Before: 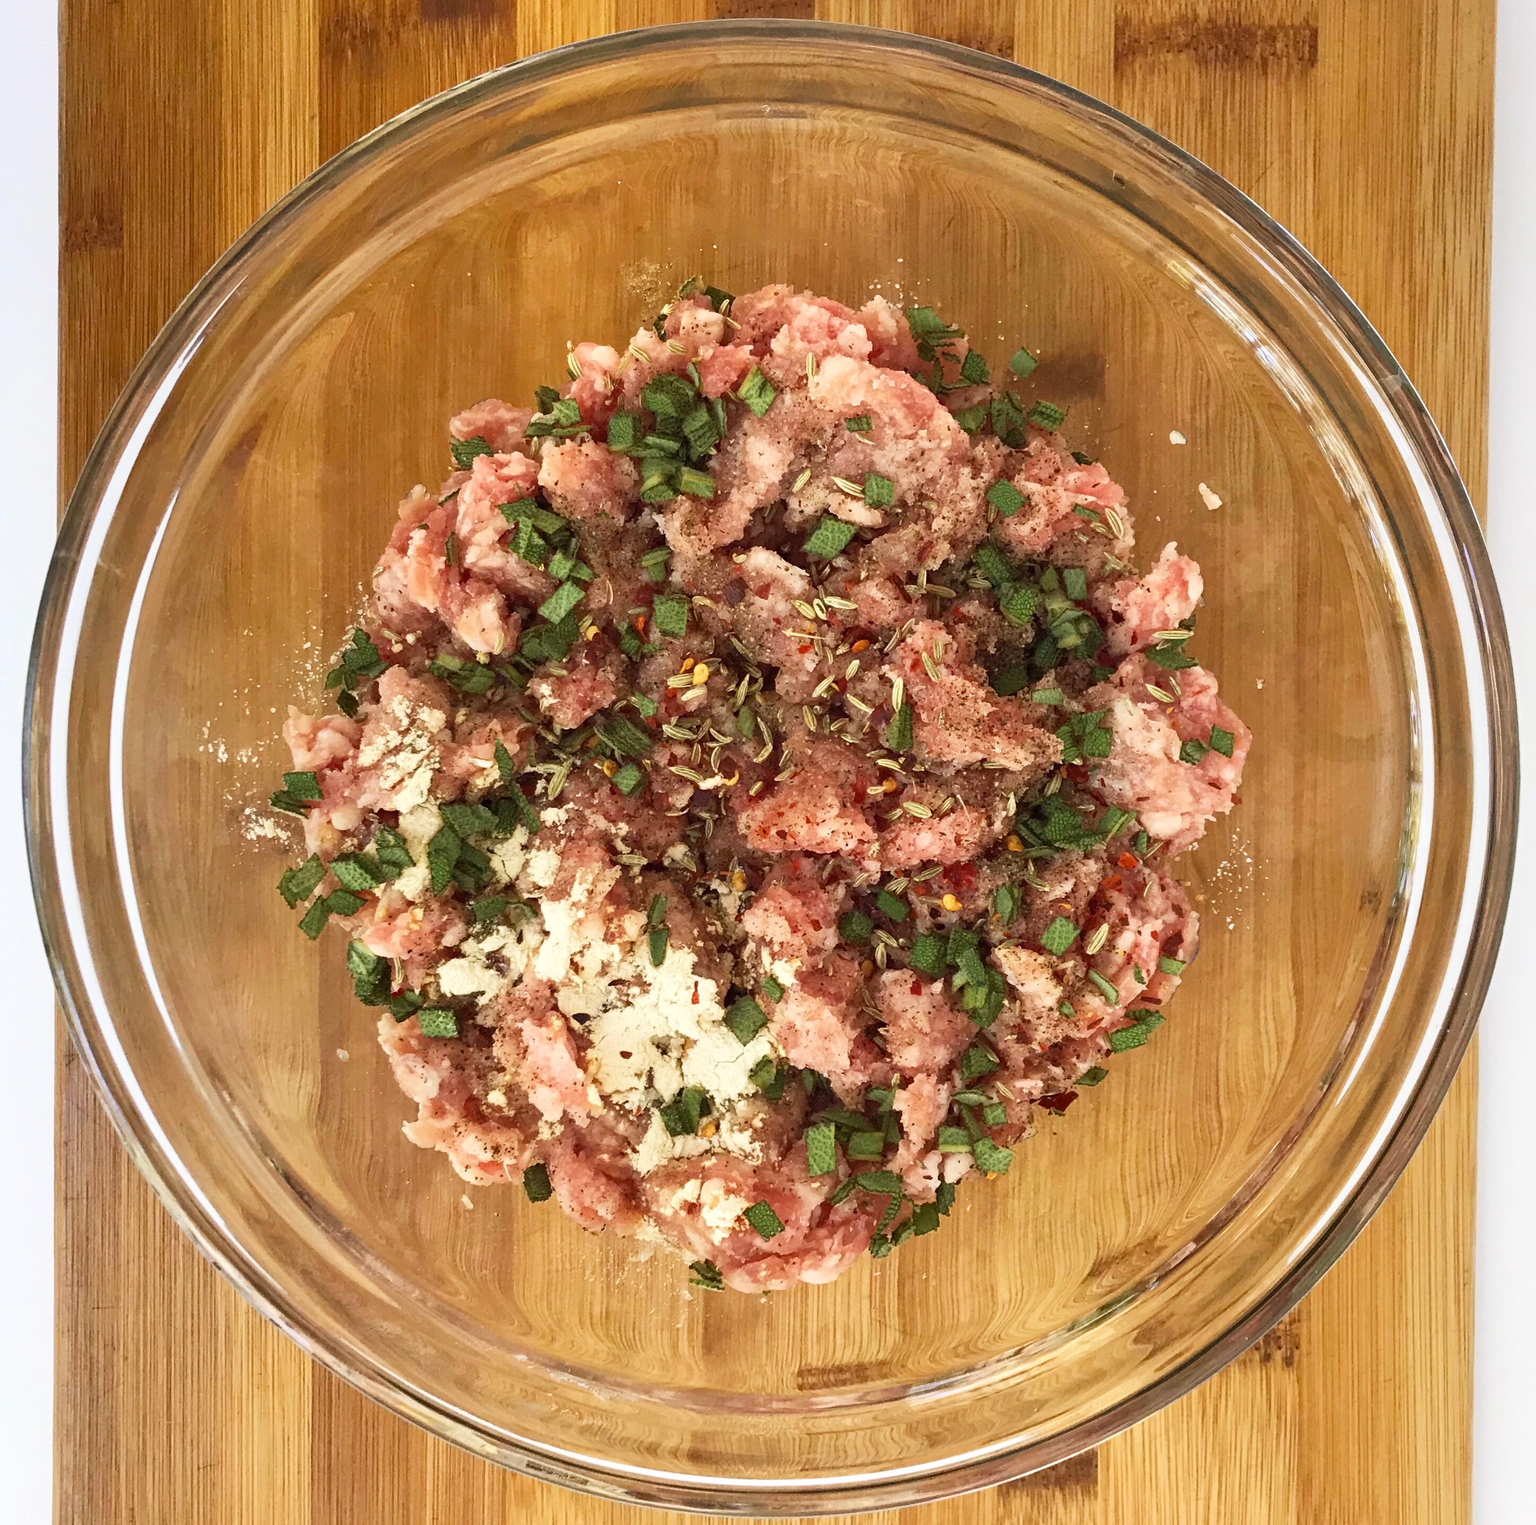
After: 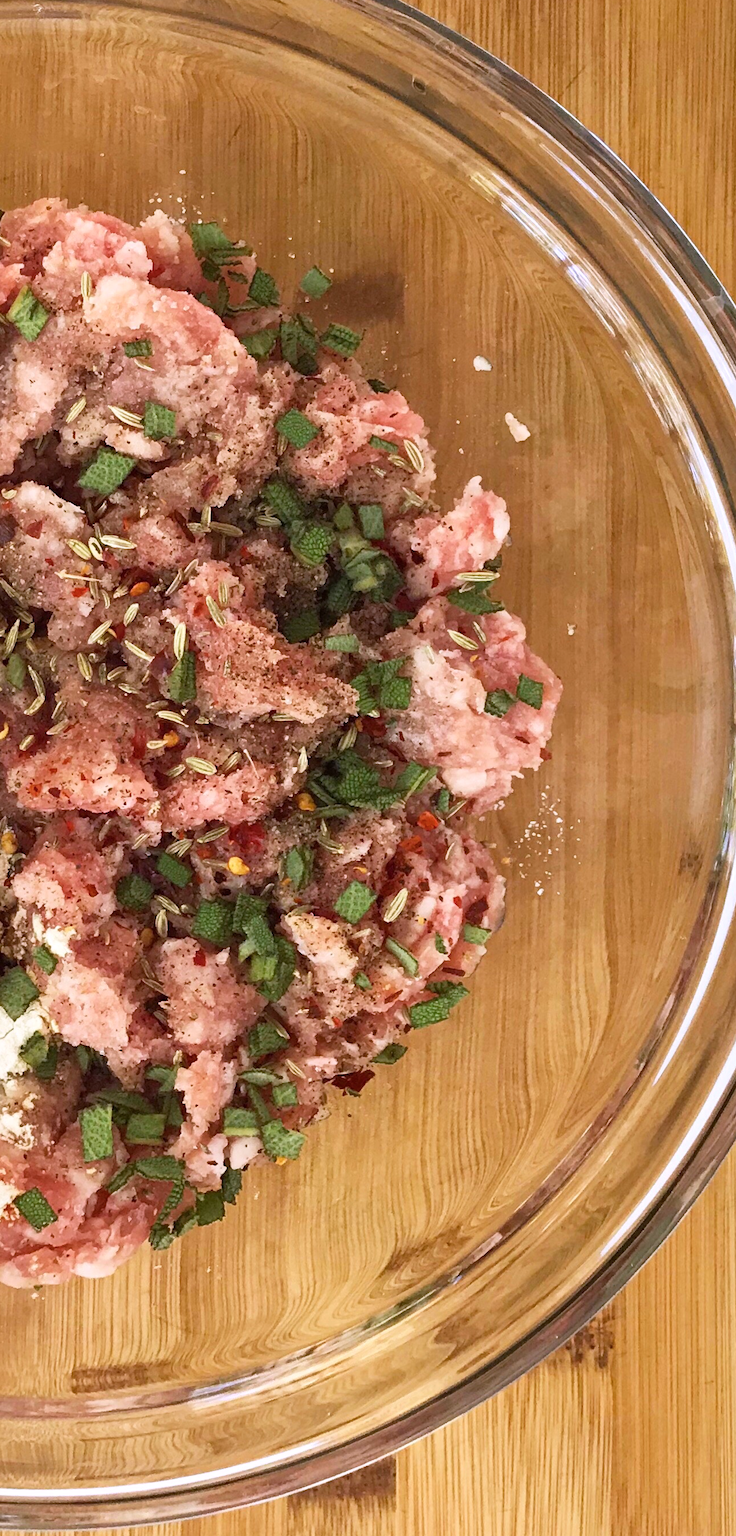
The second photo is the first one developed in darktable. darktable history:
crop: left 47.628%, top 6.643%, right 7.874%
white balance: red 1.004, blue 1.096
color balance rgb: on, module defaults
